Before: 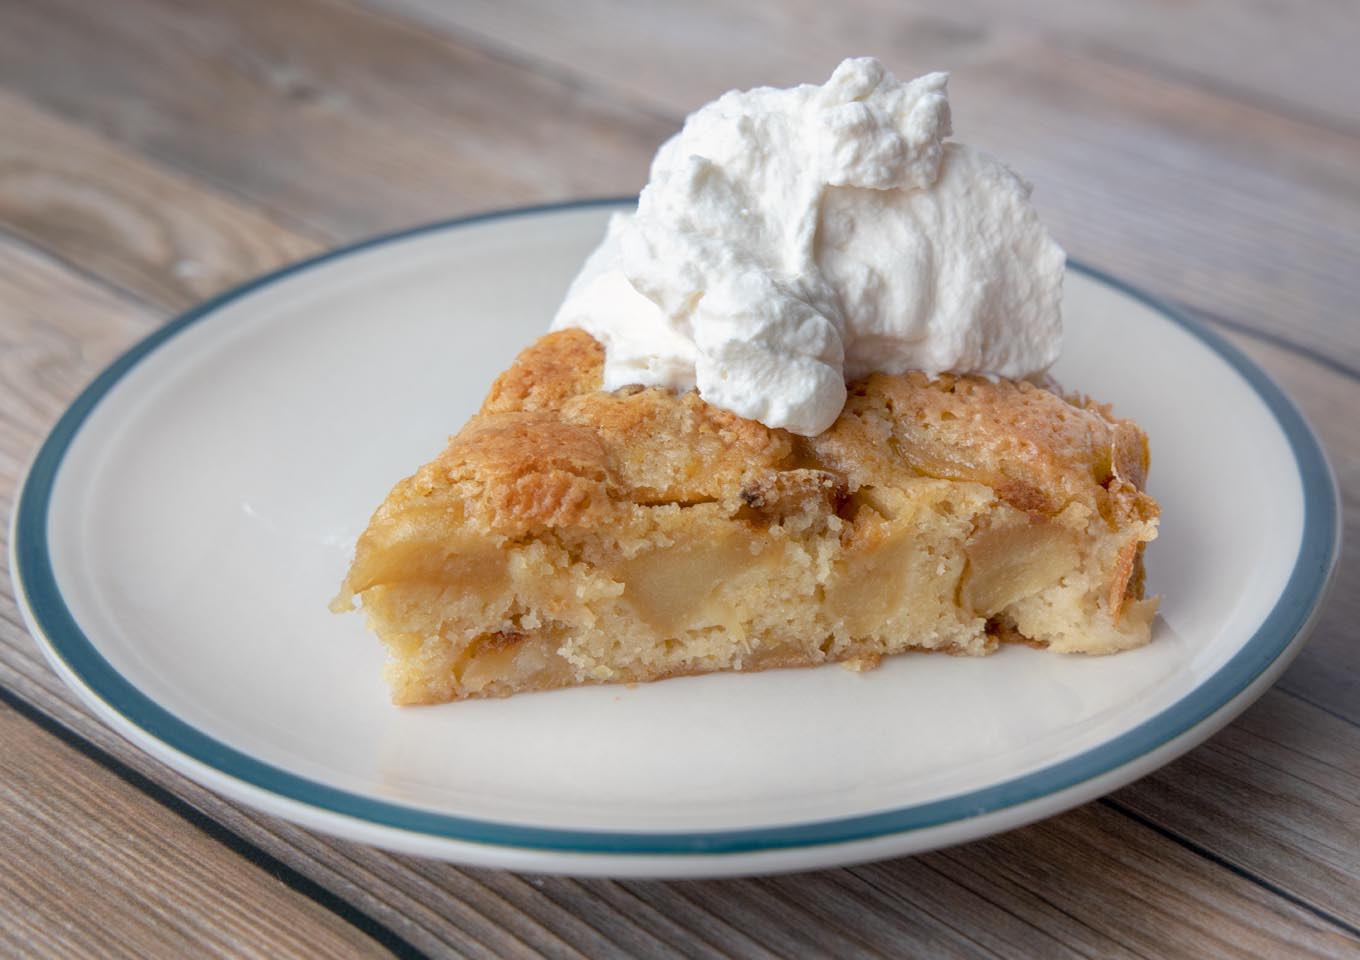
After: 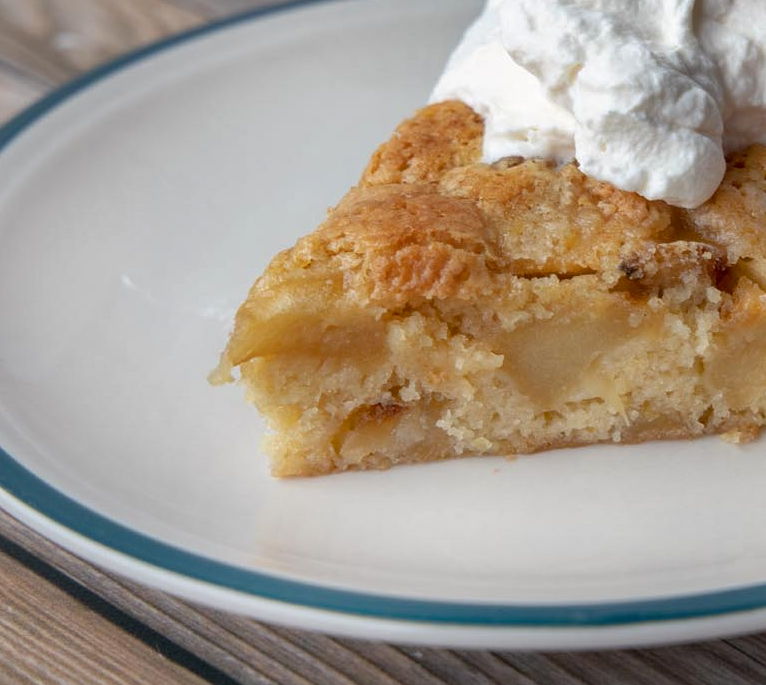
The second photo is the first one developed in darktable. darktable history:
shadows and highlights: soften with gaussian
crop: left 8.966%, top 23.852%, right 34.699%, bottom 4.703%
